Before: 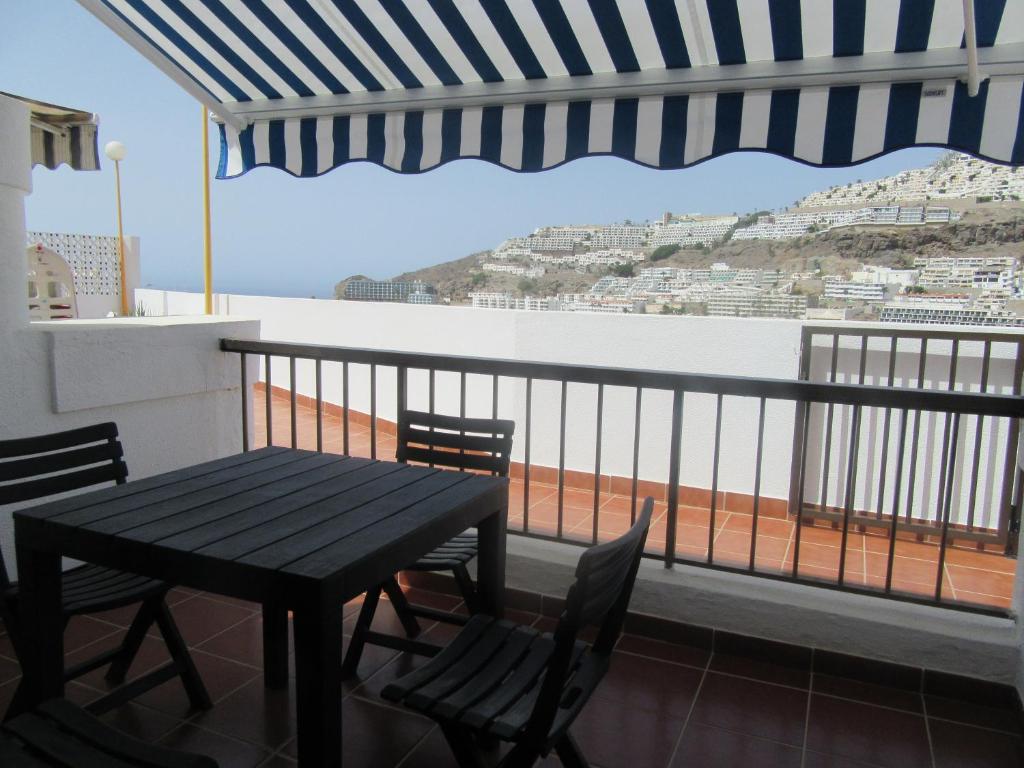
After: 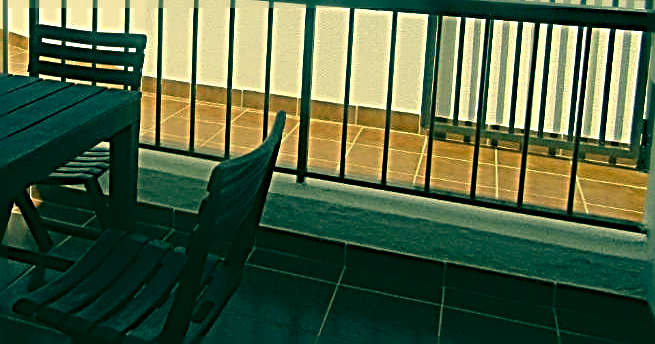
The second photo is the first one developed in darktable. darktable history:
sharpen: radius 3.194, amount 1.725
crop and rotate: left 35.944%, top 50.305%, bottom 4.78%
color correction: highlights a* 2.04, highlights b* 34.51, shadows a* -37.23, shadows b* -5.73
haze removal: compatibility mode true, adaptive false
